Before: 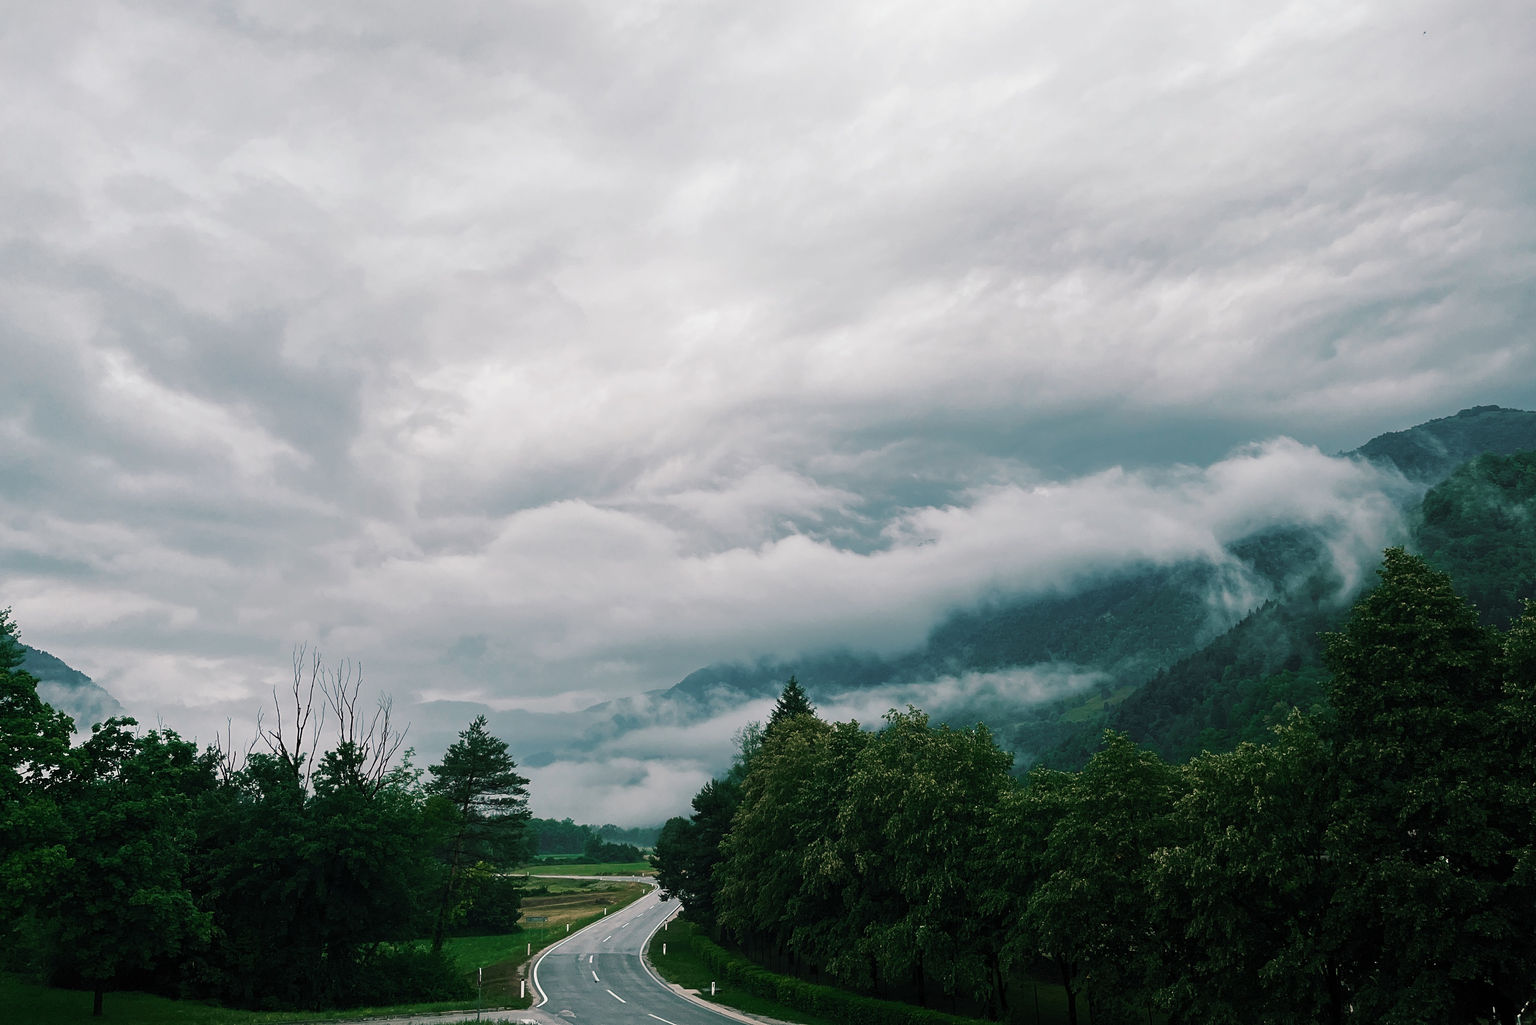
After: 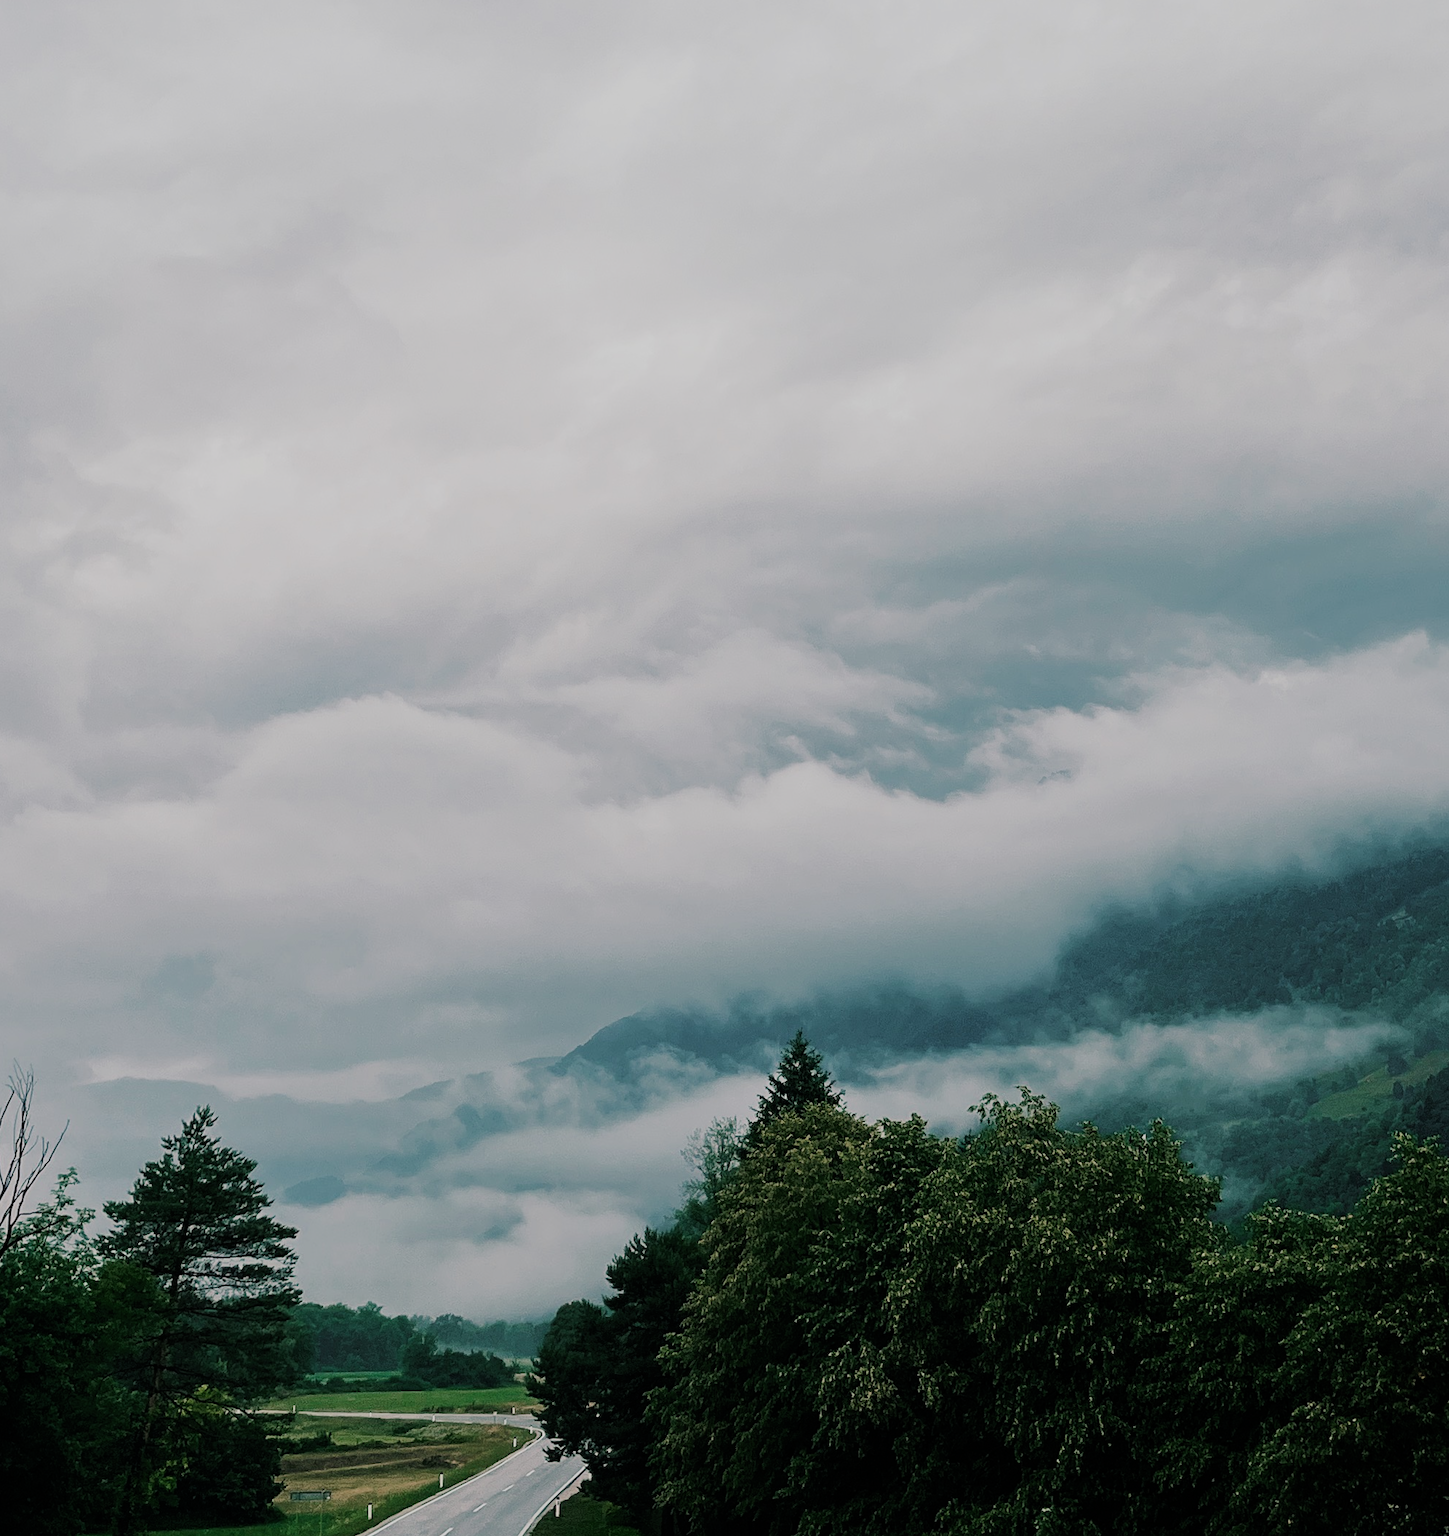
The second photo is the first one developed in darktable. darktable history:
crop and rotate: angle 0.02°, left 24.353%, top 13.219%, right 26.156%, bottom 8.224%
filmic rgb: black relative exposure -7.65 EV, white relative exposure 4.56 EV, hardness 3.61
